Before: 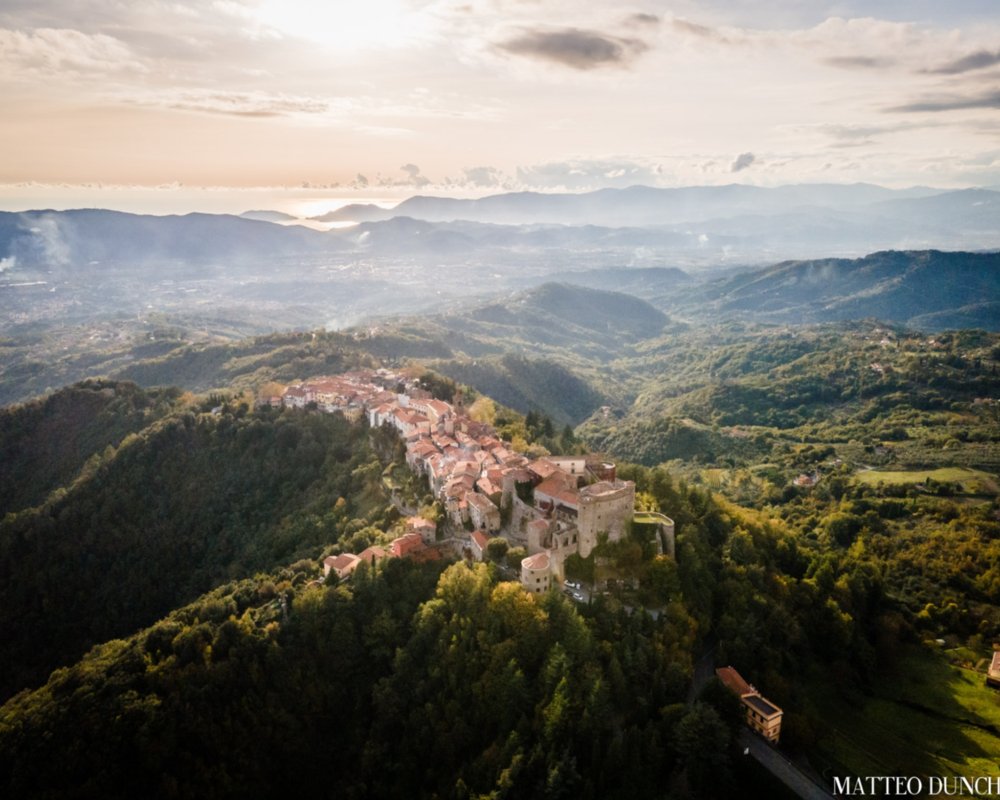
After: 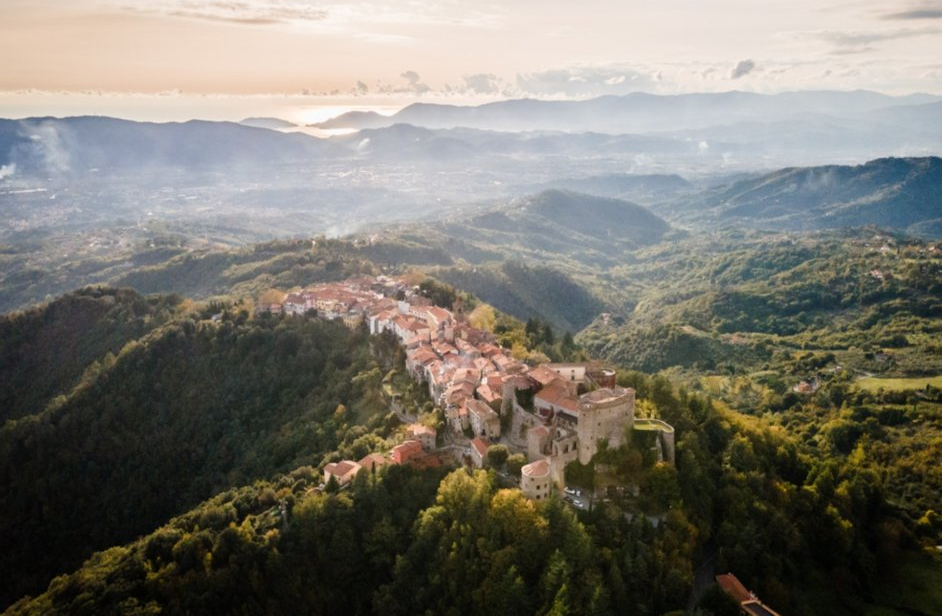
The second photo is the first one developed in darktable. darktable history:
tone equalizer: on, module defaults
crop and rotate: angle 0.03°, top 11.643%, right 5.651%, bottom 11.189%
